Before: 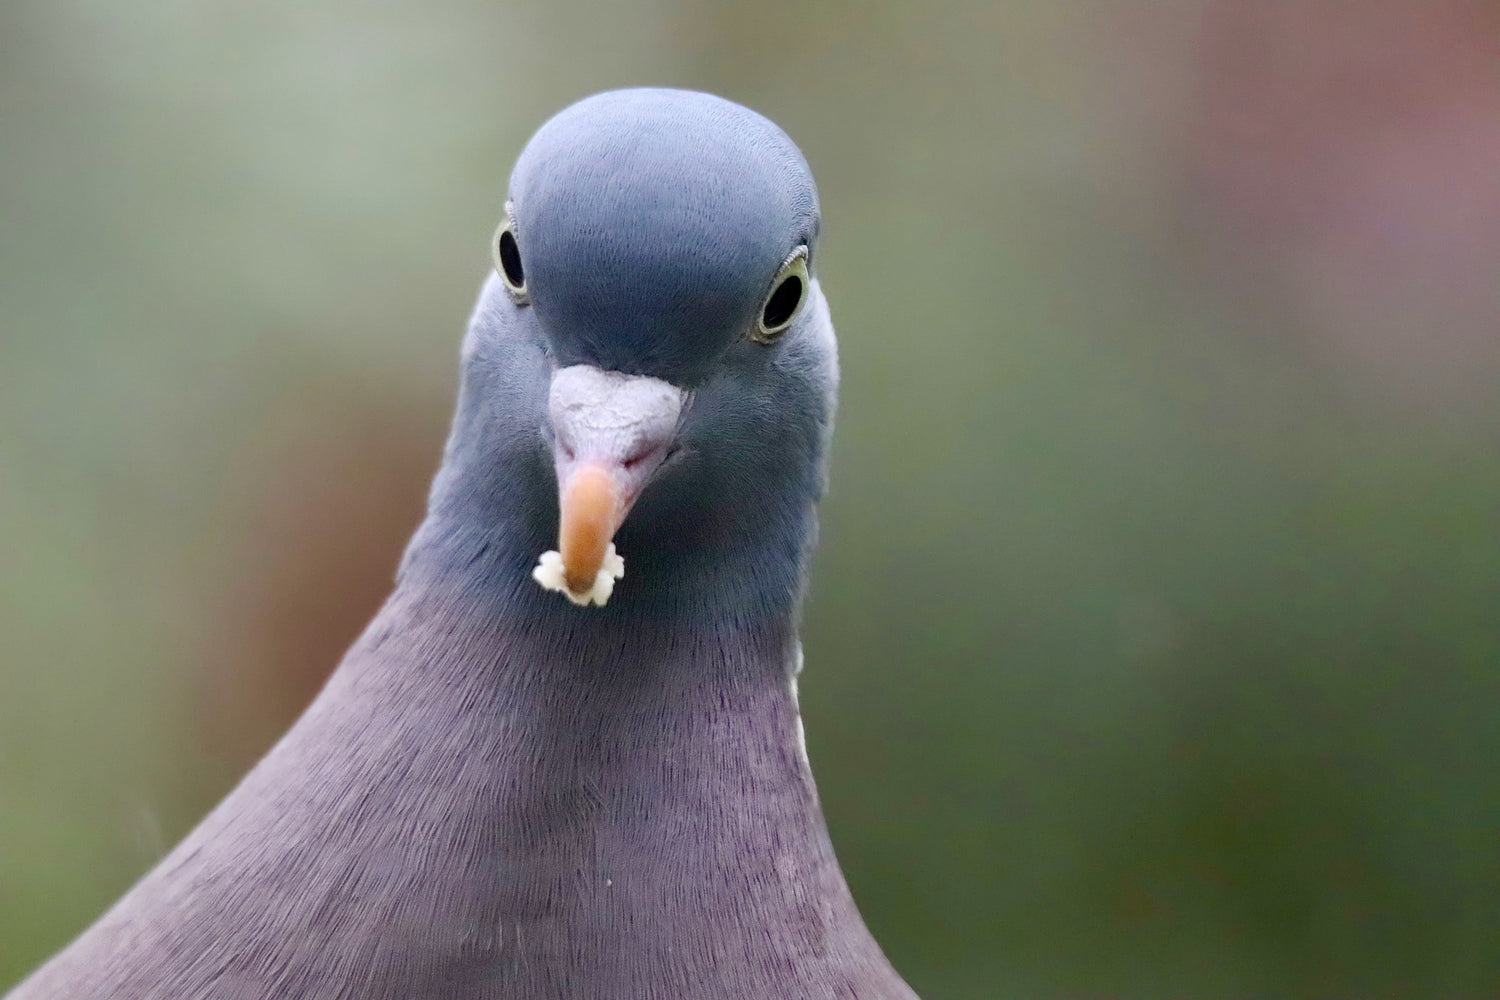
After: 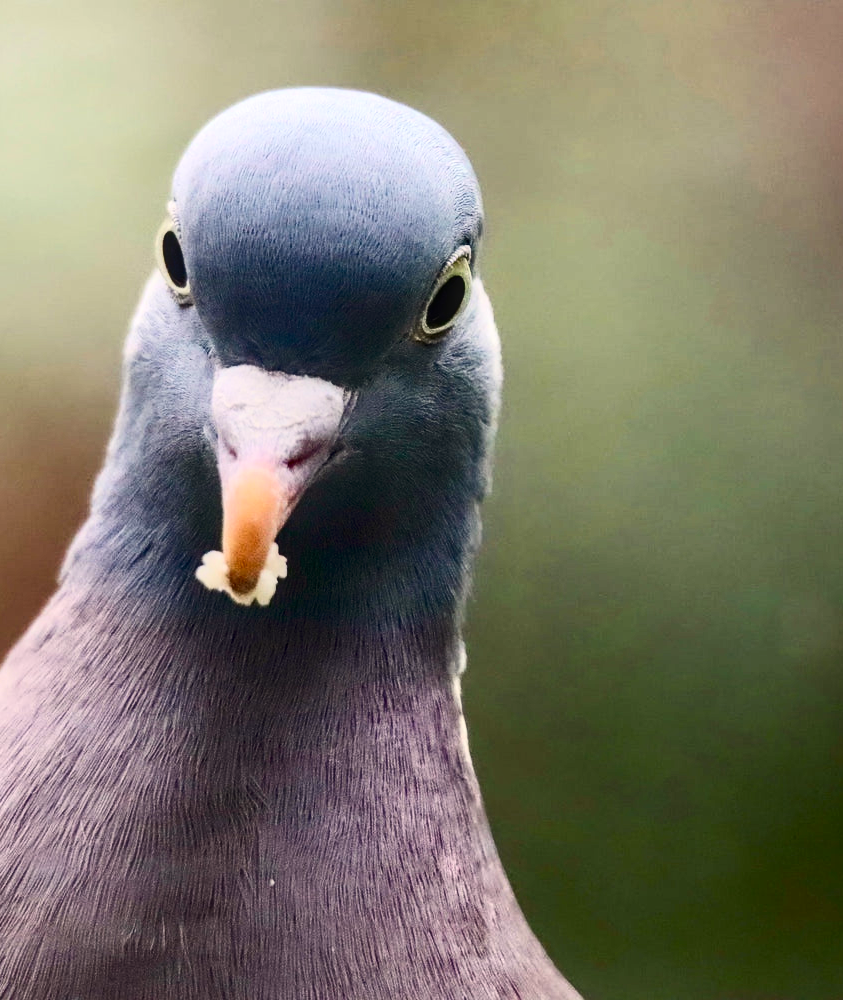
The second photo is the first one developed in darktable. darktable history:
white balance: red 1.045, blue 0.932
contrast equalizer: octaves 7, y [[0.6 ×6], [0.55 ×6], [0 ×6], [0 ×6], [0 ×6]], mix -0.3
contrast brightness saturation: contrast 0.4, brightness 0.05, saturation 0.25
crop and rotate: left 22.516%, right 21.234%
local contrast: on, module defaults
